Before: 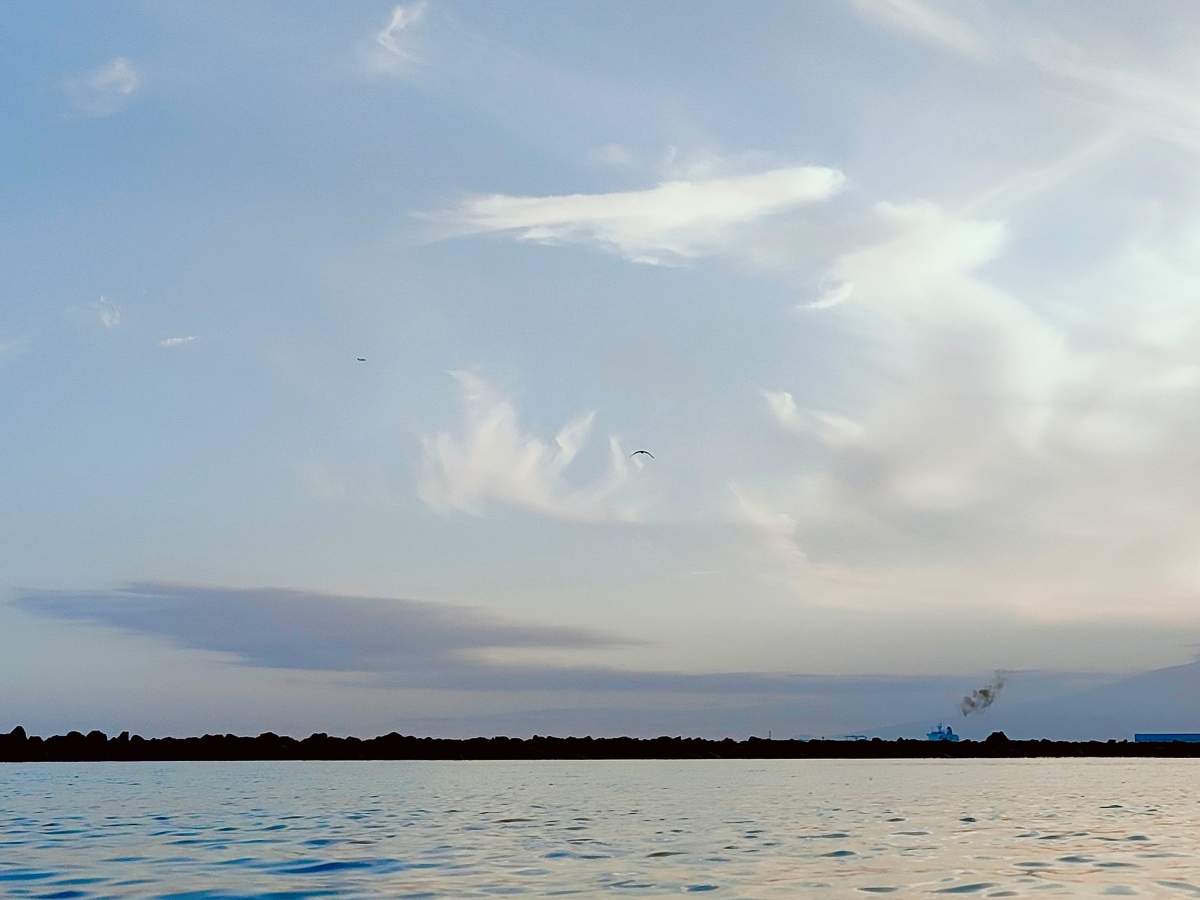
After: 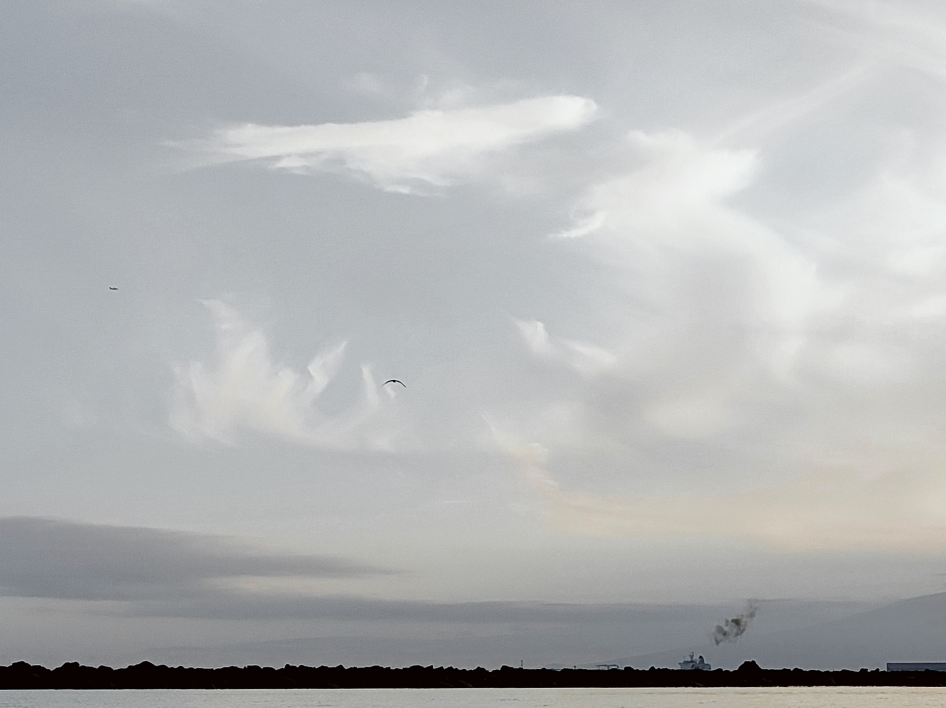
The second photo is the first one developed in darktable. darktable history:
crop and rotate: left 20.74%, top 7.912%, right 0.375%, bottom 13.378%
color zones: curves: ch0 [(0.004, 0.388) (0.125, 0.392) (0.25, 0.404) (0.375, 0.5) (0.5, 0.5) (0.625, 0.5) (0.75, 0.5) (0.875, 0.5)]; ch1 [(0, 0.5) (0.125, 0.5) (0.25, 0.5) (0.375, 0.124) (0.524, 0.124) (0.645, 0.128) (0.789, 0.132) (0.914, 0.096) (0.998, 0.068)]
